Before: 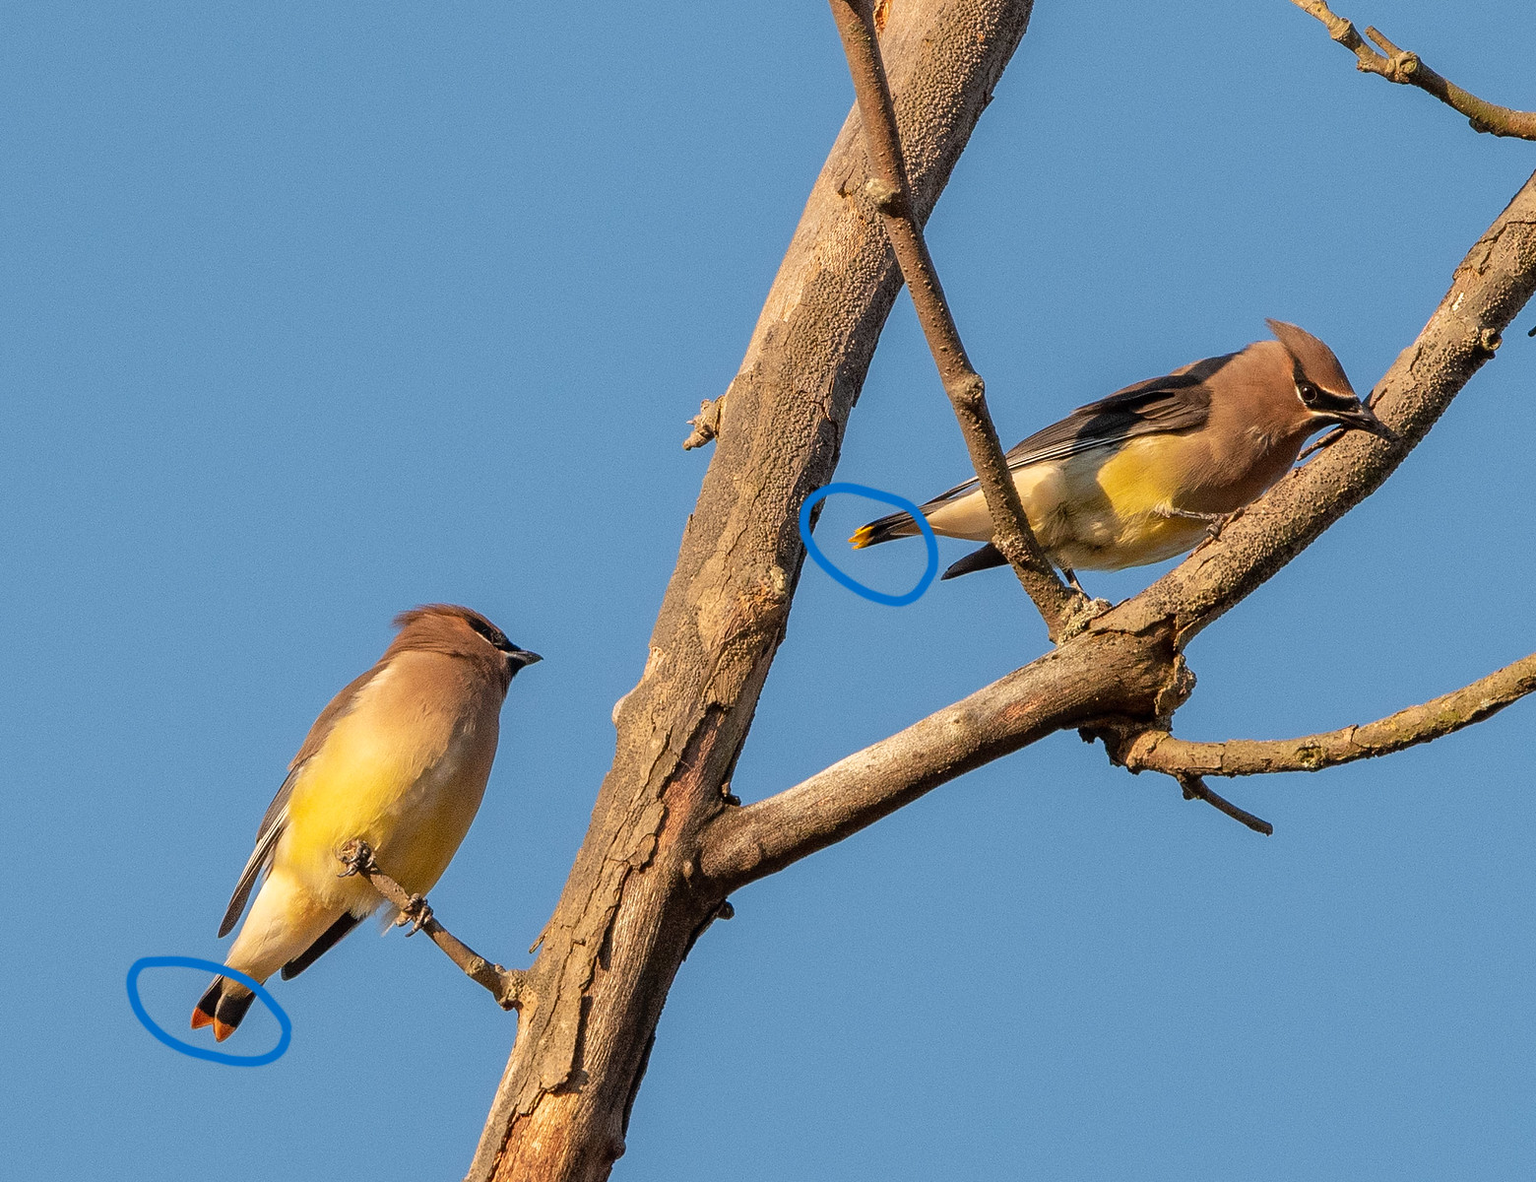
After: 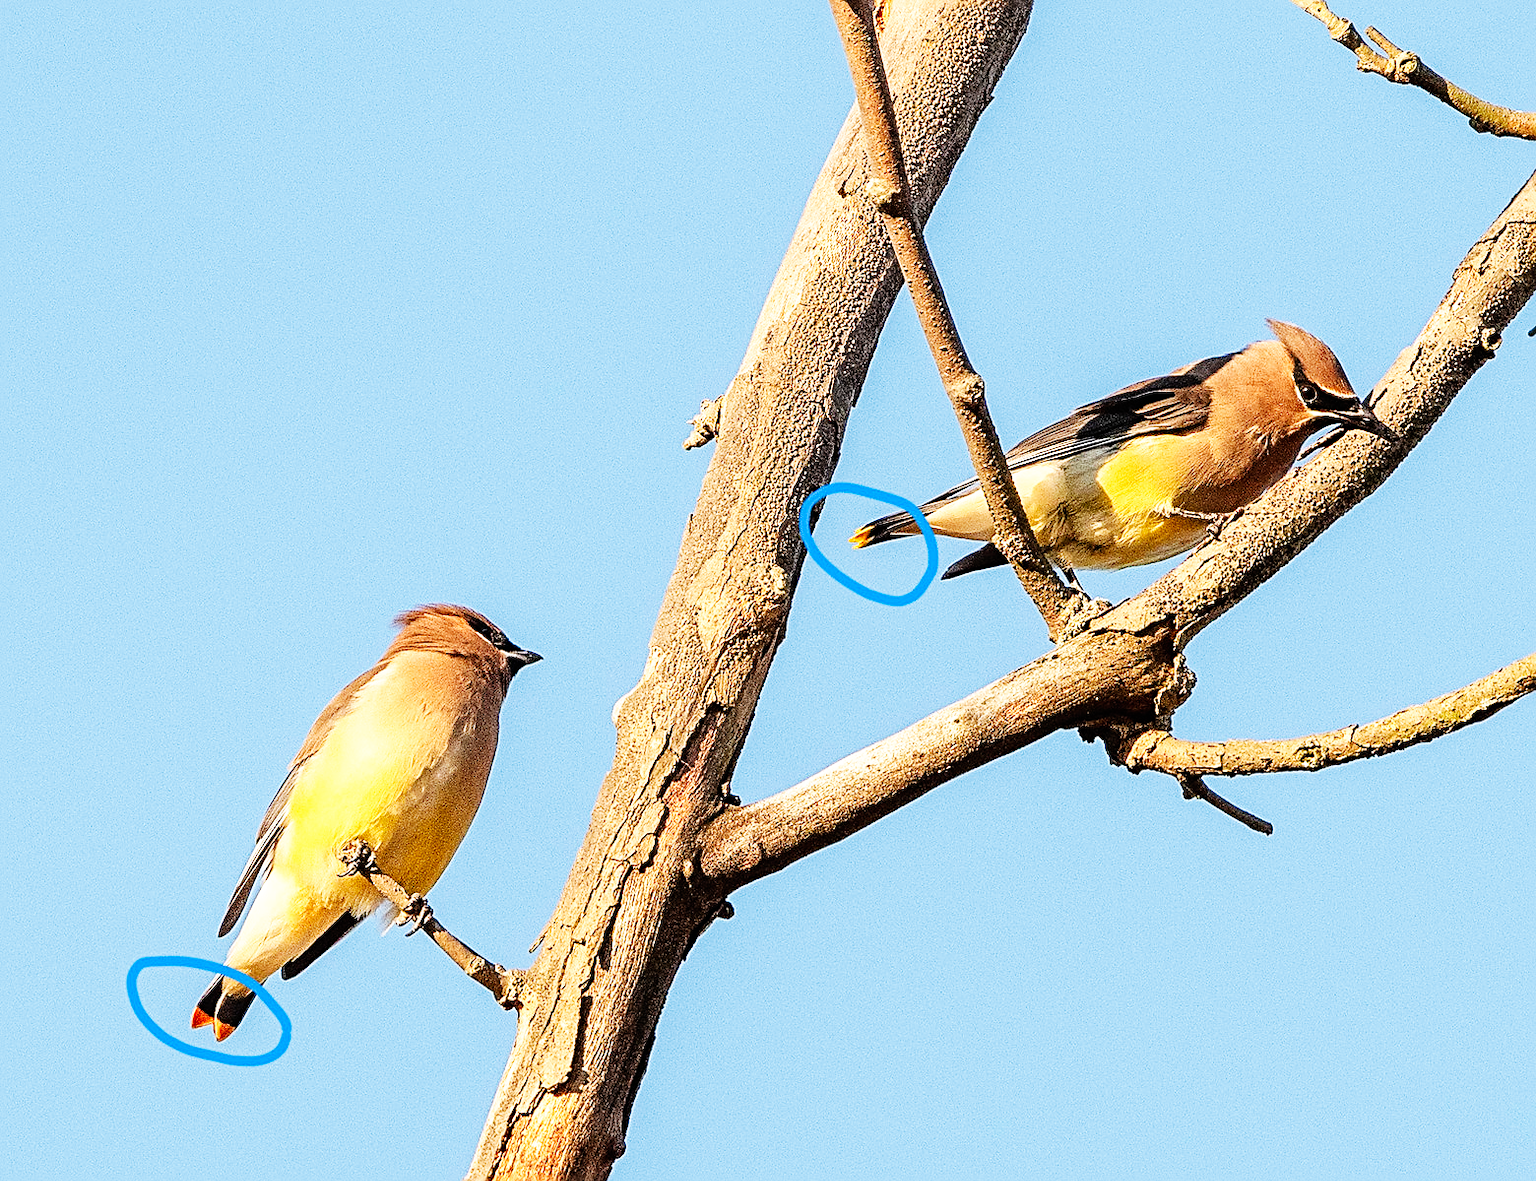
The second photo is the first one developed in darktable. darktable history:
sharpen: radius 2.602, amount 0.691
base curve: curves: ch0 [(0, 0) (0.007, 0.004) (0.027, 0.03) (0.046, 0.07) (0.207, 0.54) (0.442, 0.872) (0.673, 0.972) (1, 1)], preserve colors none
